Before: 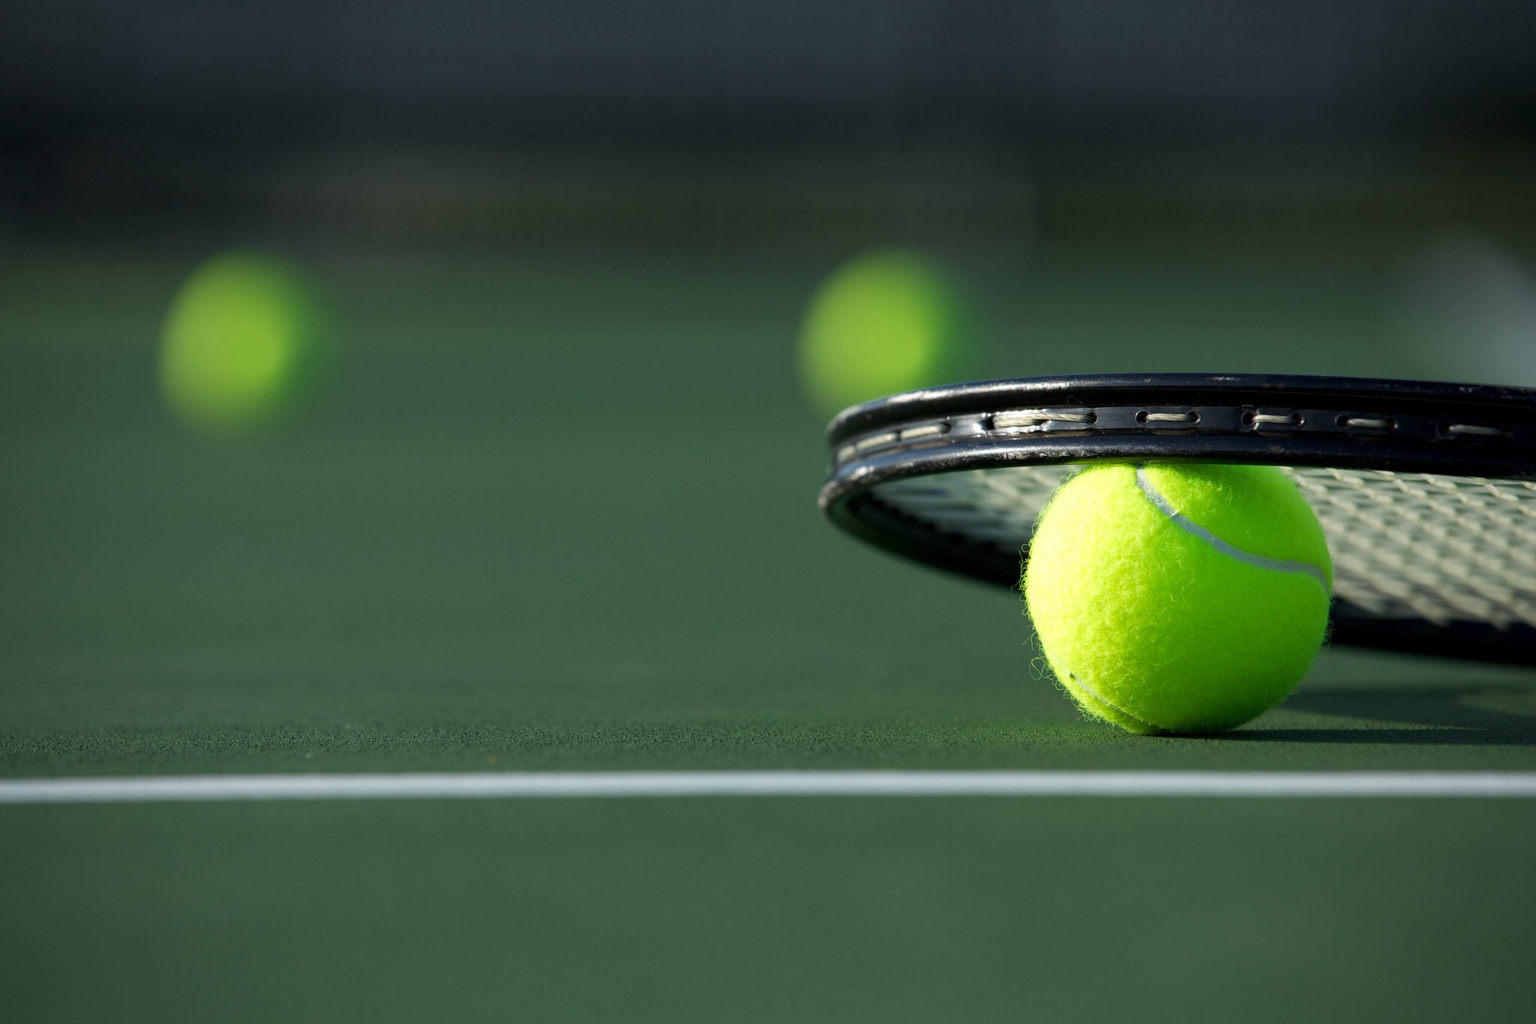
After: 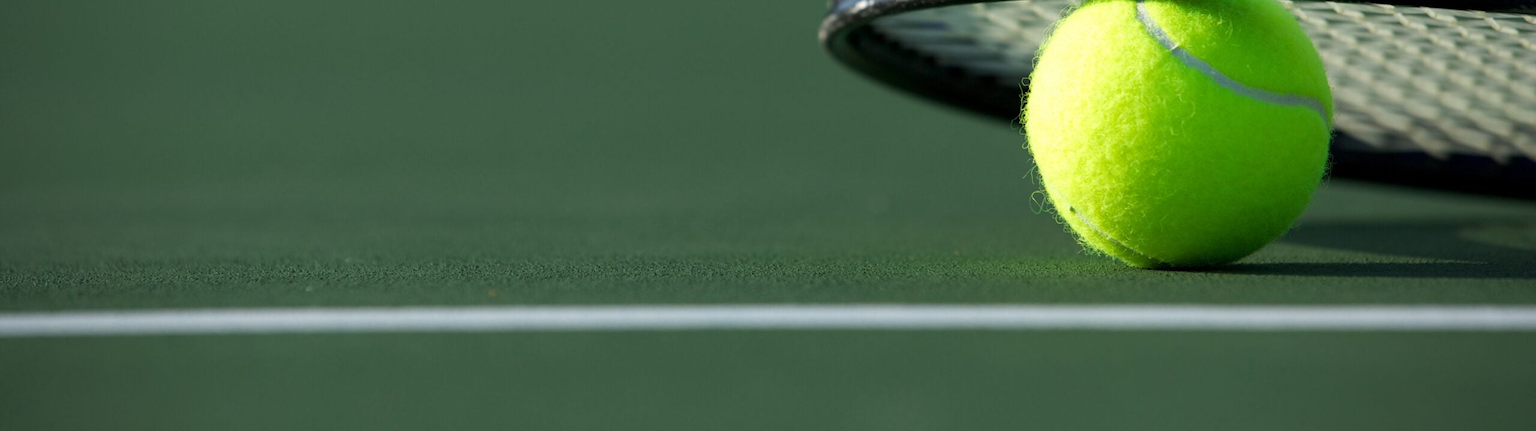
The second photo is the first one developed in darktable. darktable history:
crop: top 45.617%, bottom 12.209%
